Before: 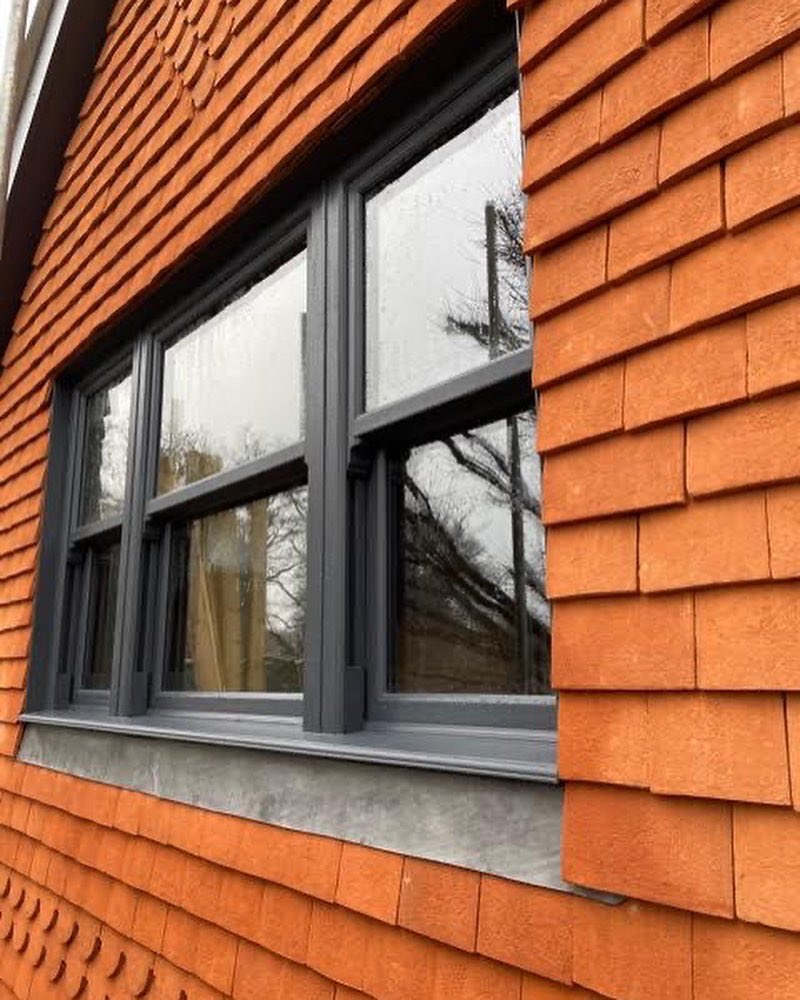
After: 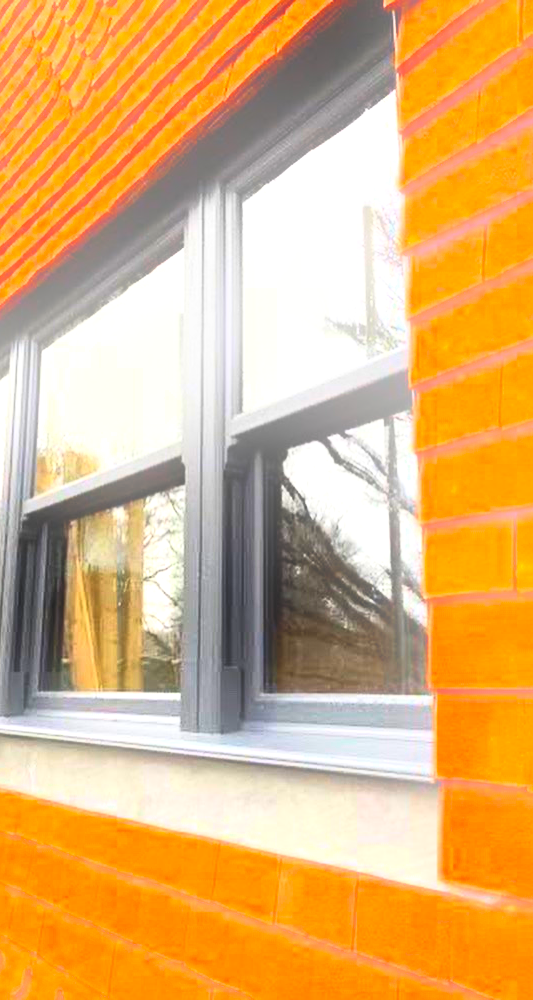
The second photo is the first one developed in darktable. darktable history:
contrast brightness saturation: contrast 0.2, brightness 0.2, saturation 0.8
bloom: size 16%, threshold 98%, strength 20%
exposure: exposure 0.6 EV, compensate highlight preservation false
tone equalizer: -8 EV -0.75 EV, -7 EV -0.7 EV, -6 EV -0.6 EV, -5 EV -0.4 EV, -3 EV 0.4 EV, -2 EV 0.6 EV, -1 EV 0.7 EV, +0 EV 0.75 EV, edges refinement/feathering 500, mask exposure compensation -1.57 EV, preserve details no
crop and rotate: left 15.446%, right 17.836%
